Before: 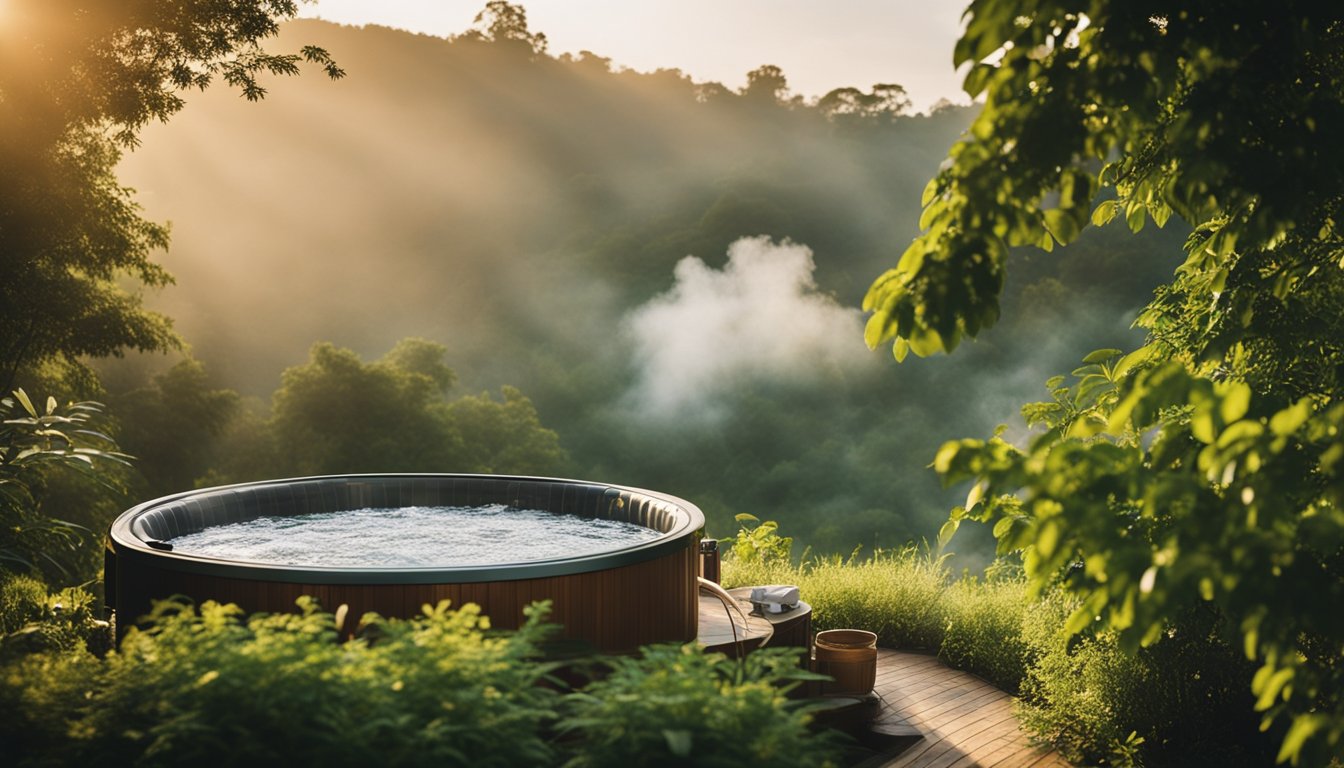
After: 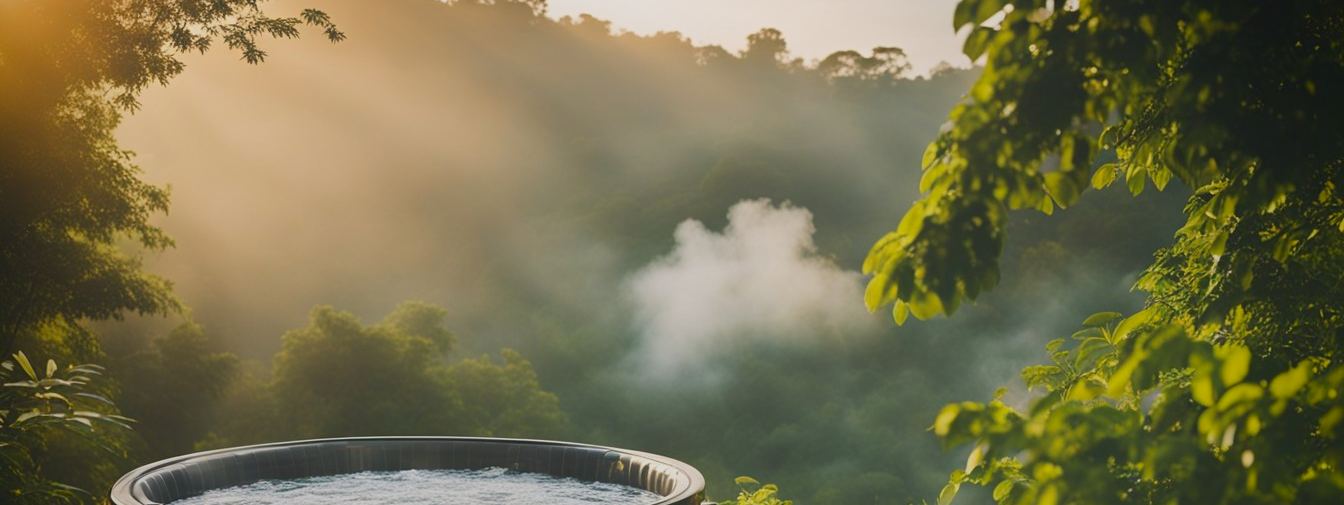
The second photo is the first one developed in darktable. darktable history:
local contrast: detail 69%
vignetting: saturation 0.384, unbound false
crop and rotate: top 4.842%, bottom 29.282%
